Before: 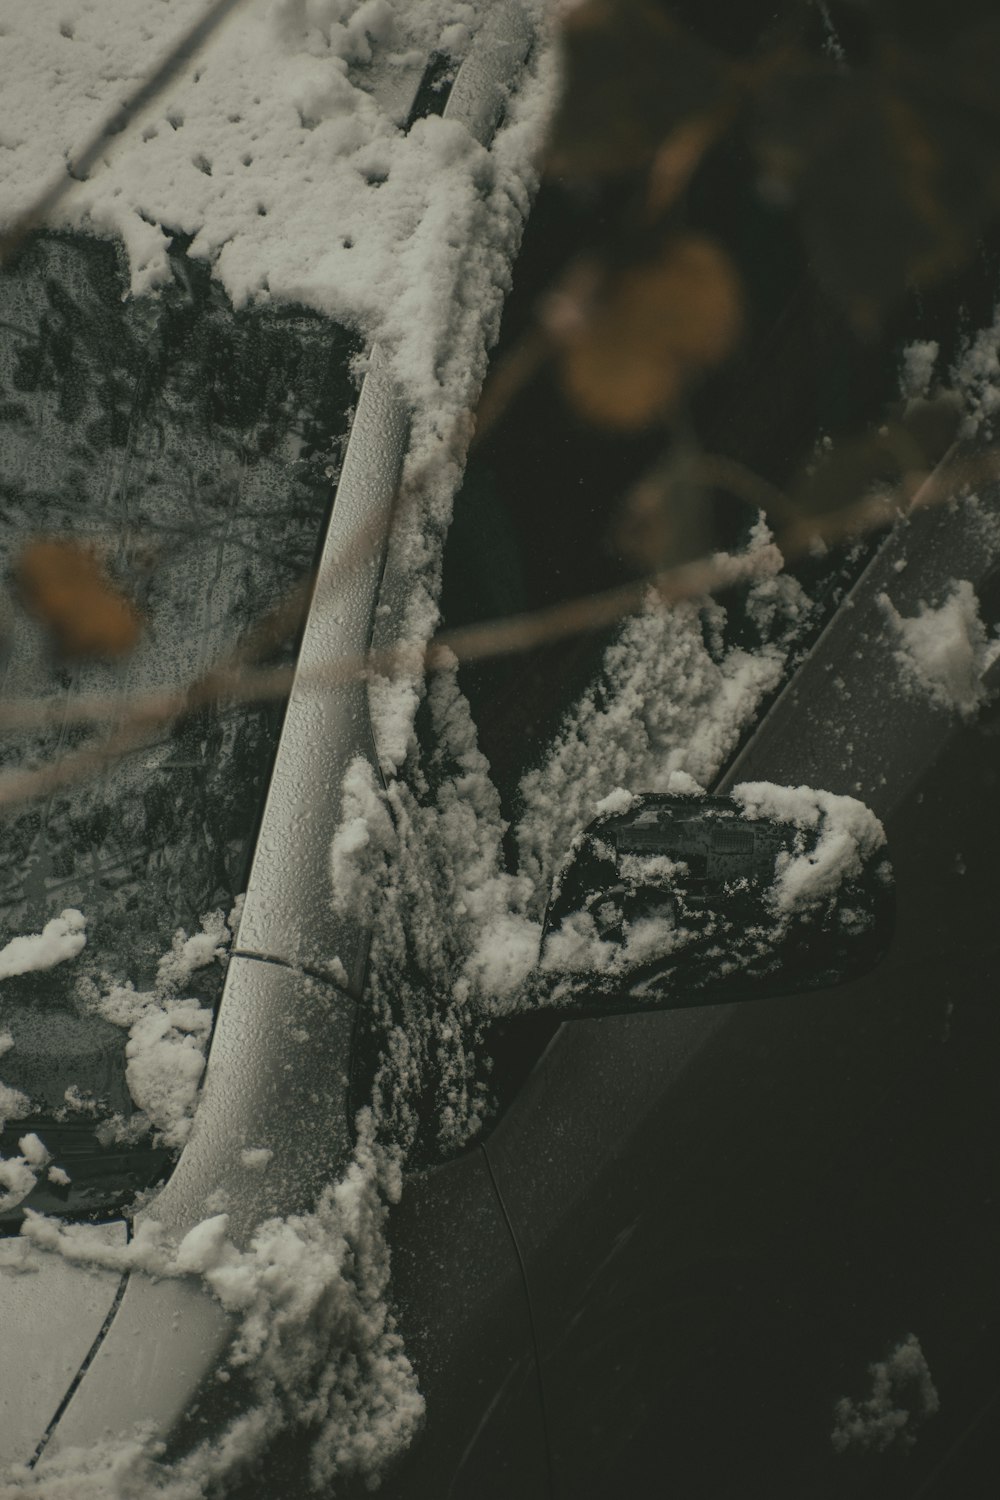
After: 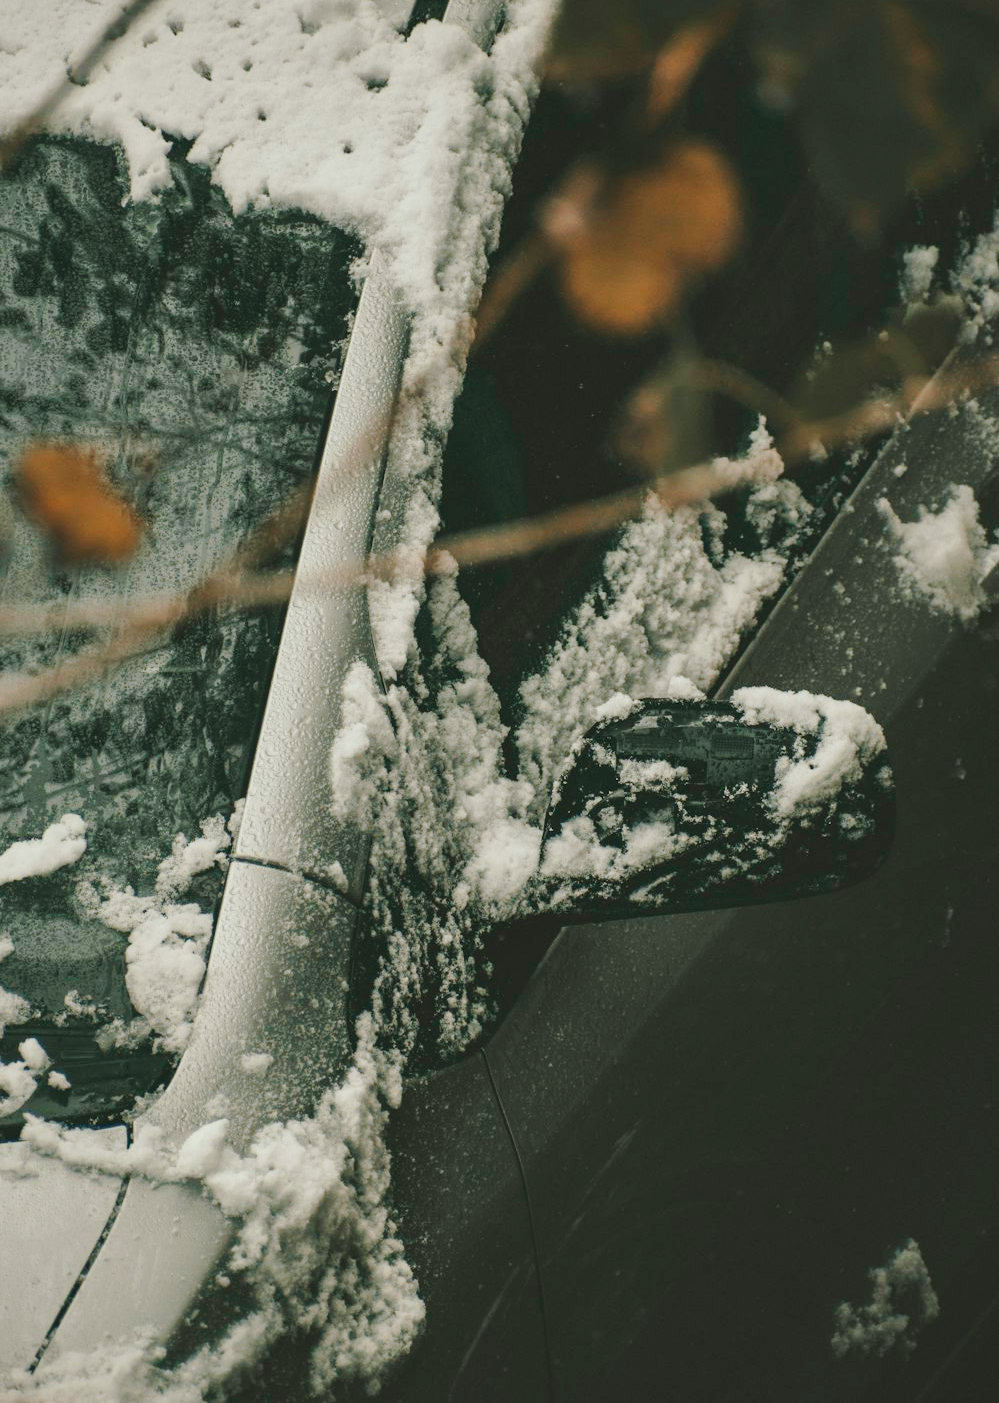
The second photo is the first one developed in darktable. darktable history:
crop and rotate: top 6.434%
shadows and highlights: shadows 25.63, highlights -47.85, soften with gaussian
base curve: curves: ch0 [(0, 0) (0.025, 0.046) (0.112, 0.277) (0.467, 0.74) (0.814, 0.929) (1, 0.942)], preserve colors none
